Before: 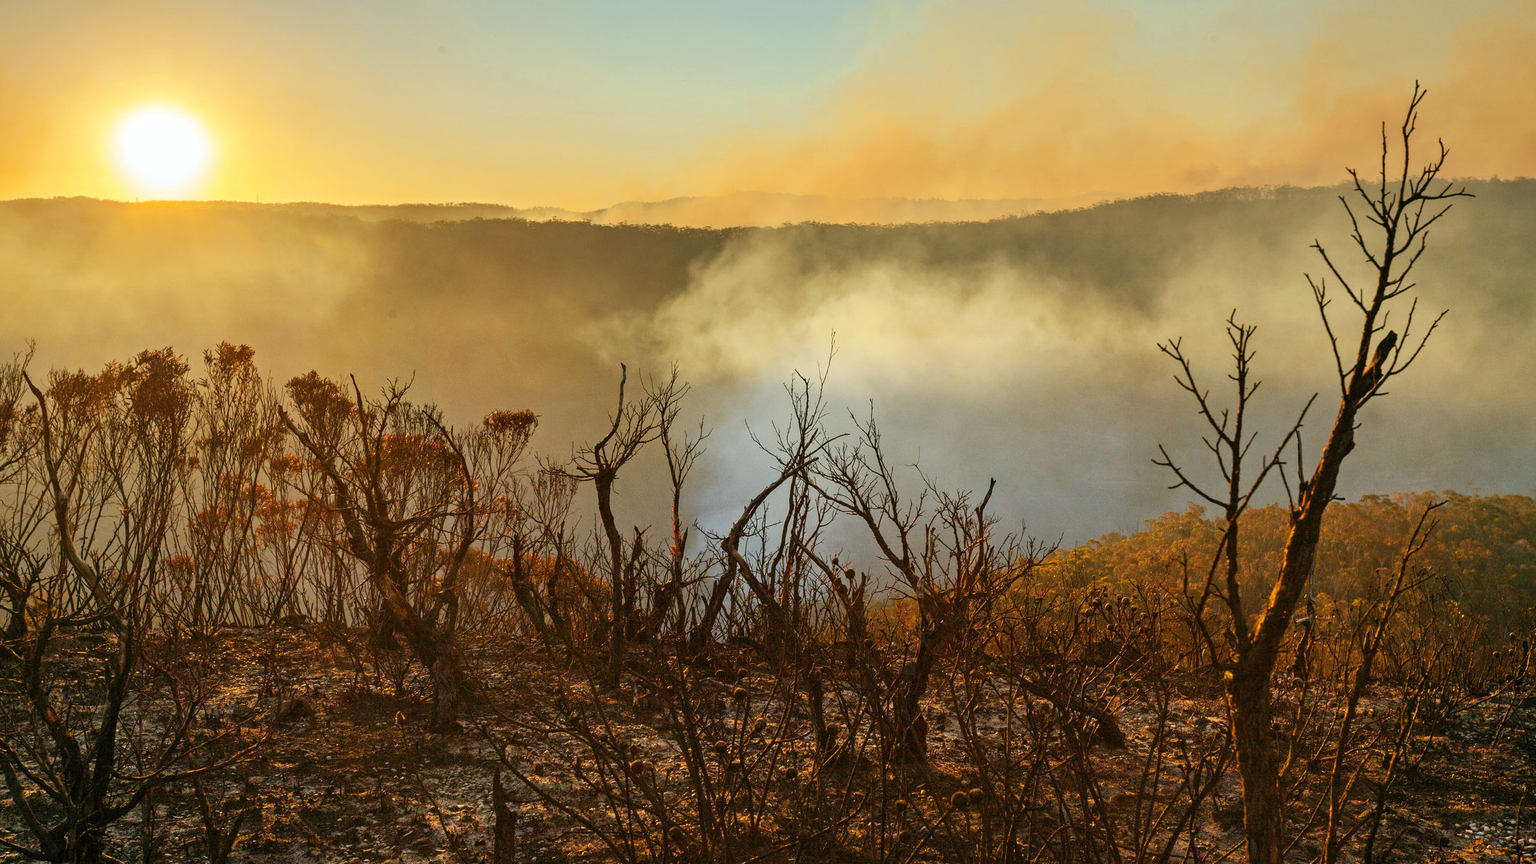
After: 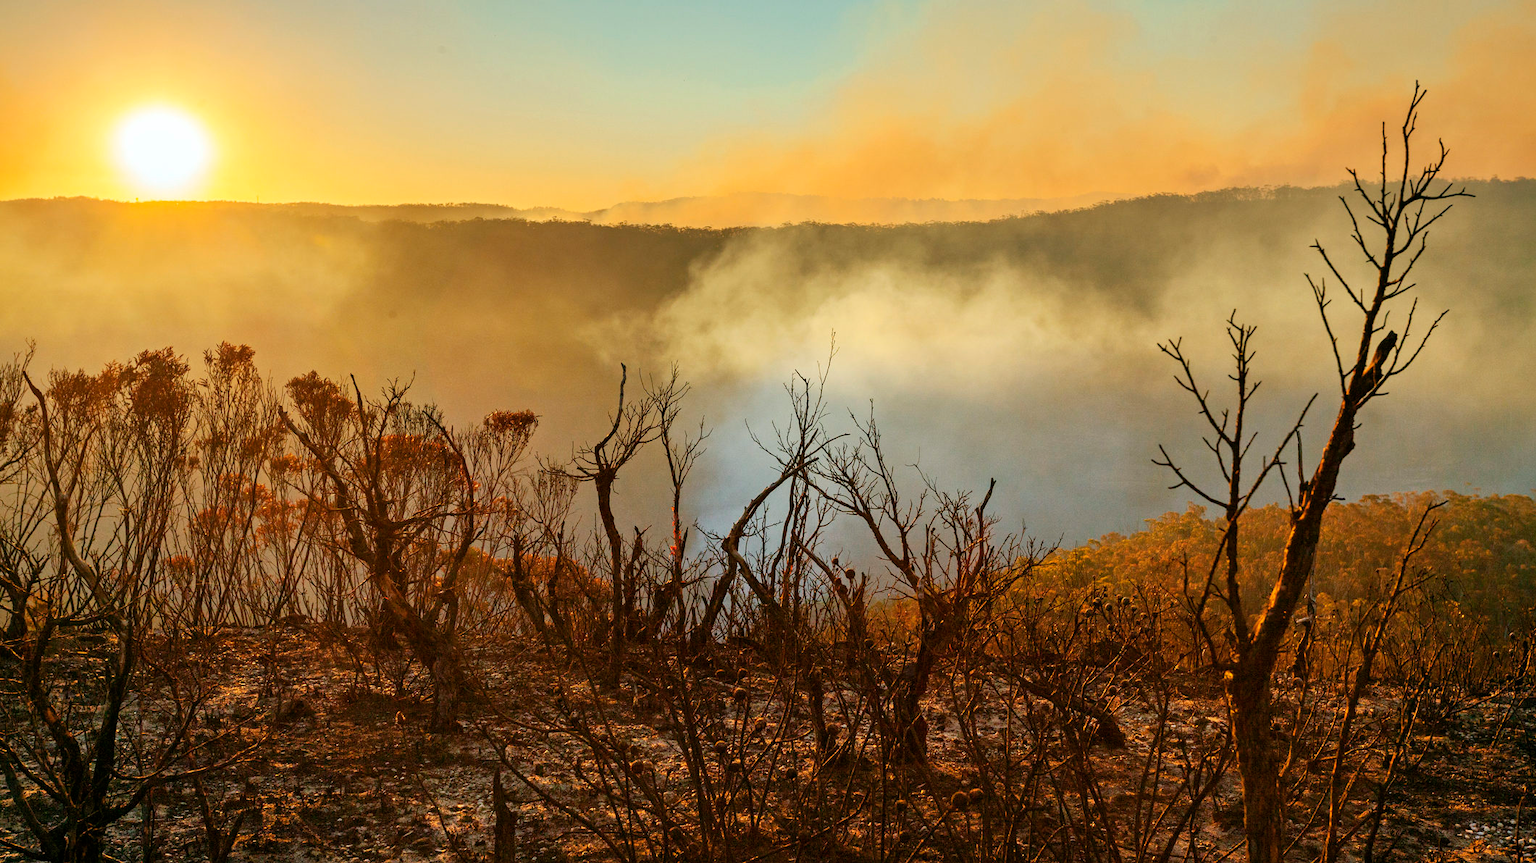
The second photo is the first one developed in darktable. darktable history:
color balance rgb: perceptual saturation grading › global saturation -0.072%, global vibrance 14.331%
